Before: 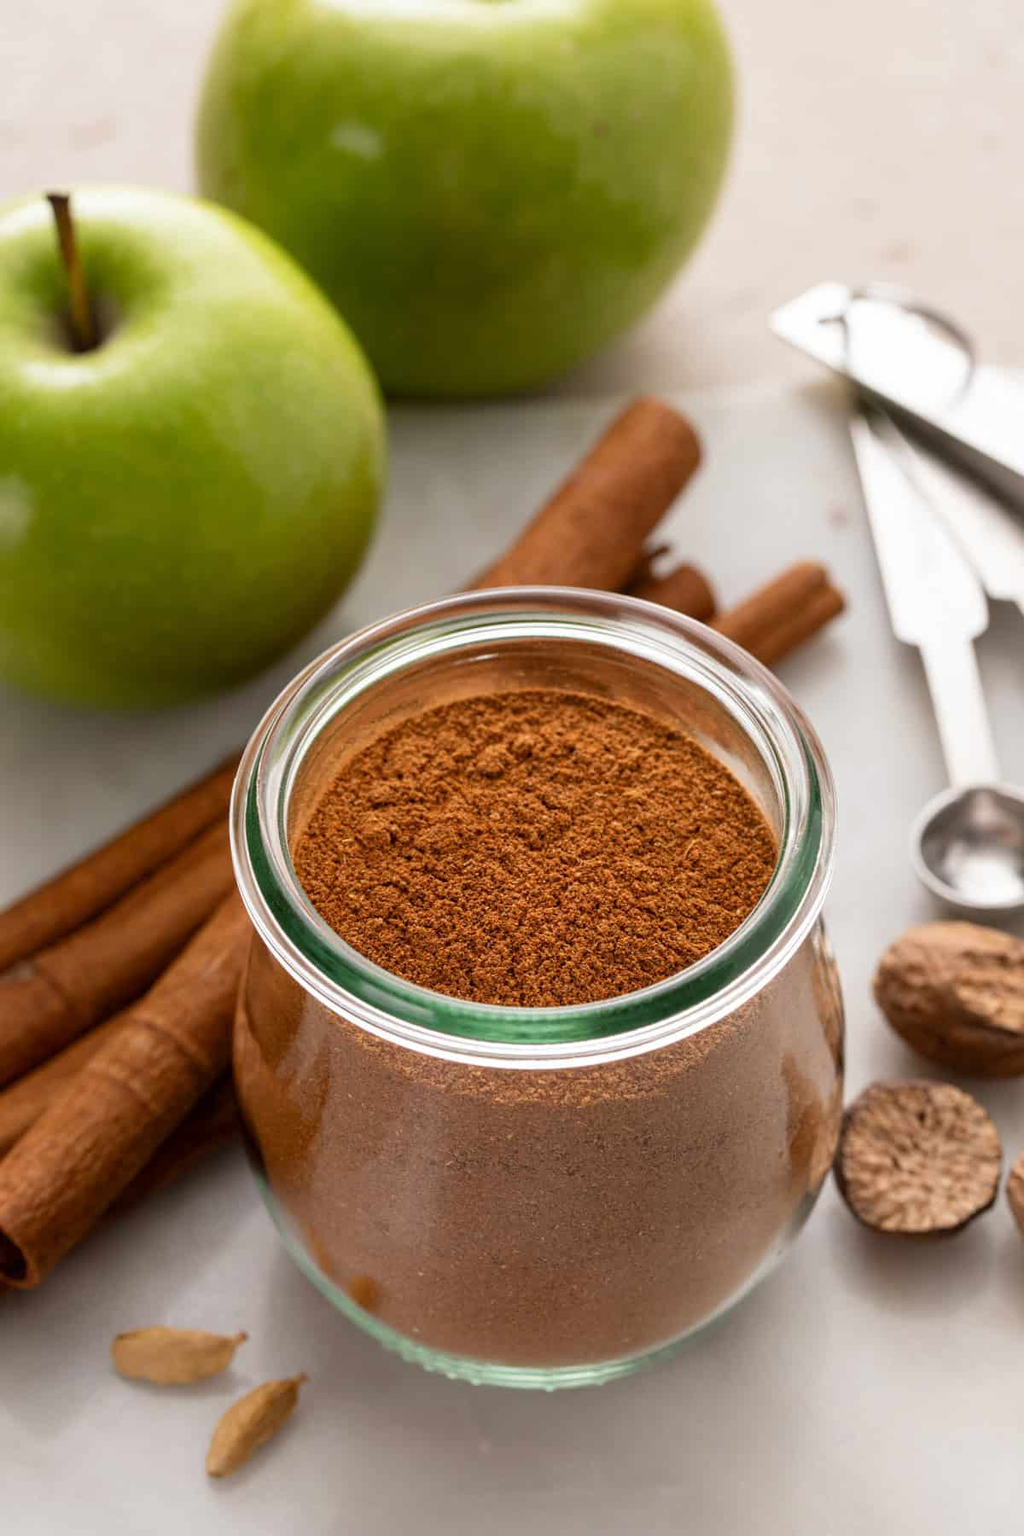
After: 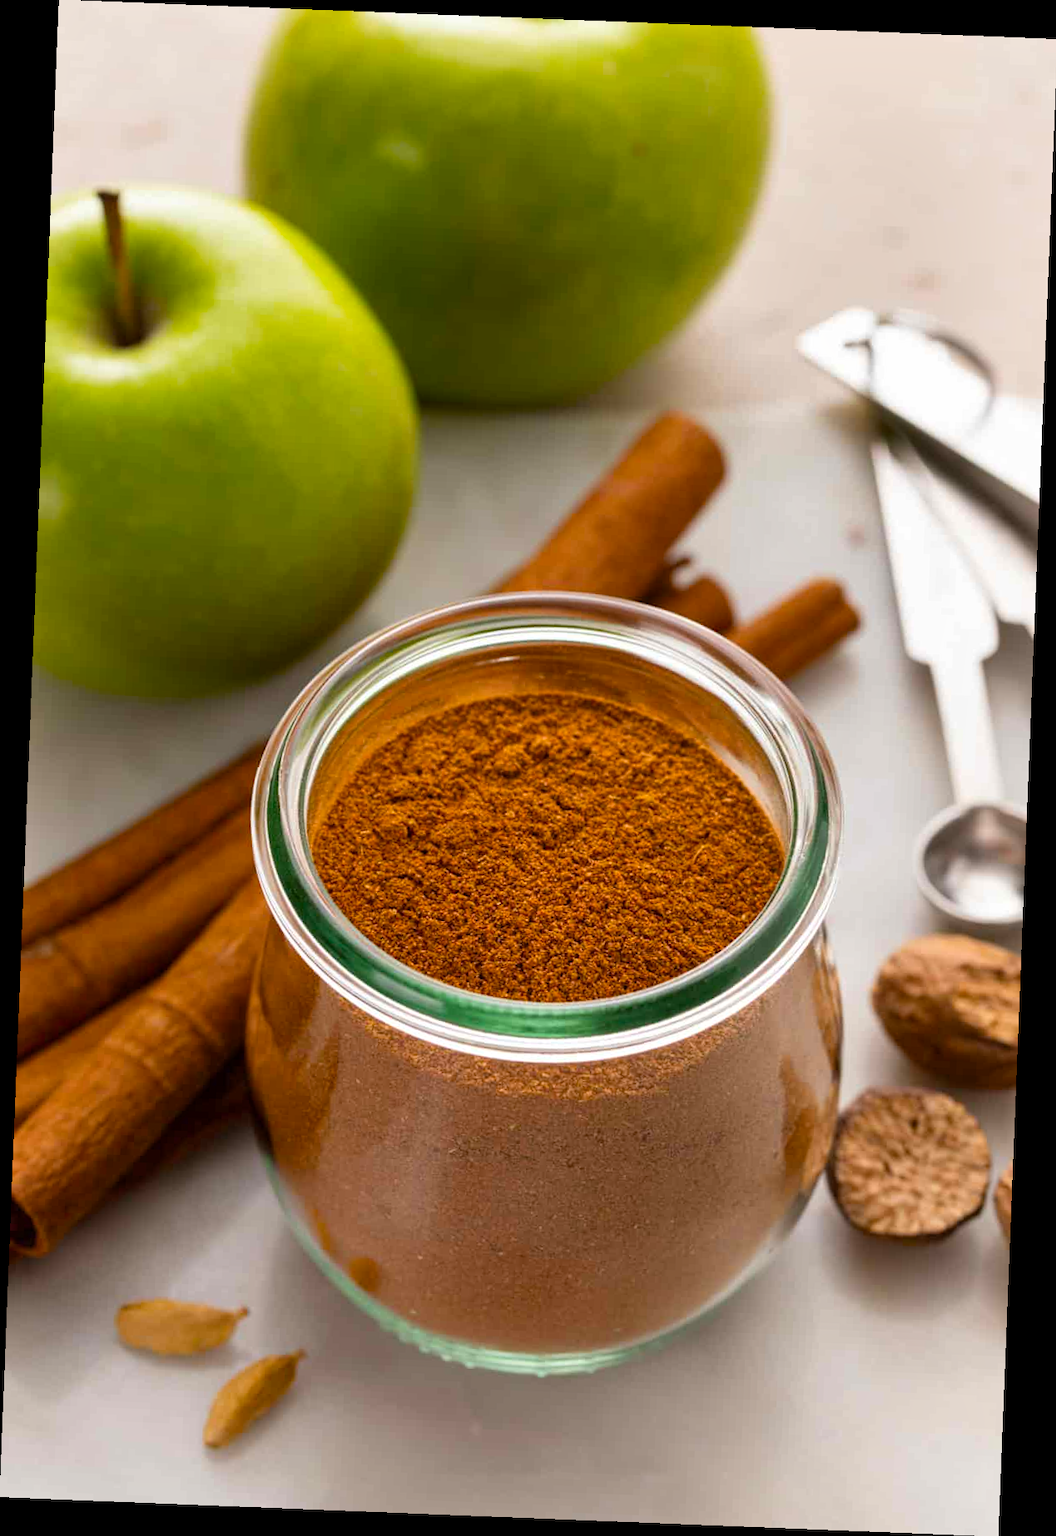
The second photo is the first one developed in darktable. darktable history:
rotate and perspective: rotation 2.27°, automatic cropping off
tone equalizer: on, module defaults
shadows and highlights: shadows 22.7, highlights -48.71, soften with gaussian
color balance rgb: perceptual saturation grading › global saturation 25%, global vibrance 20%
